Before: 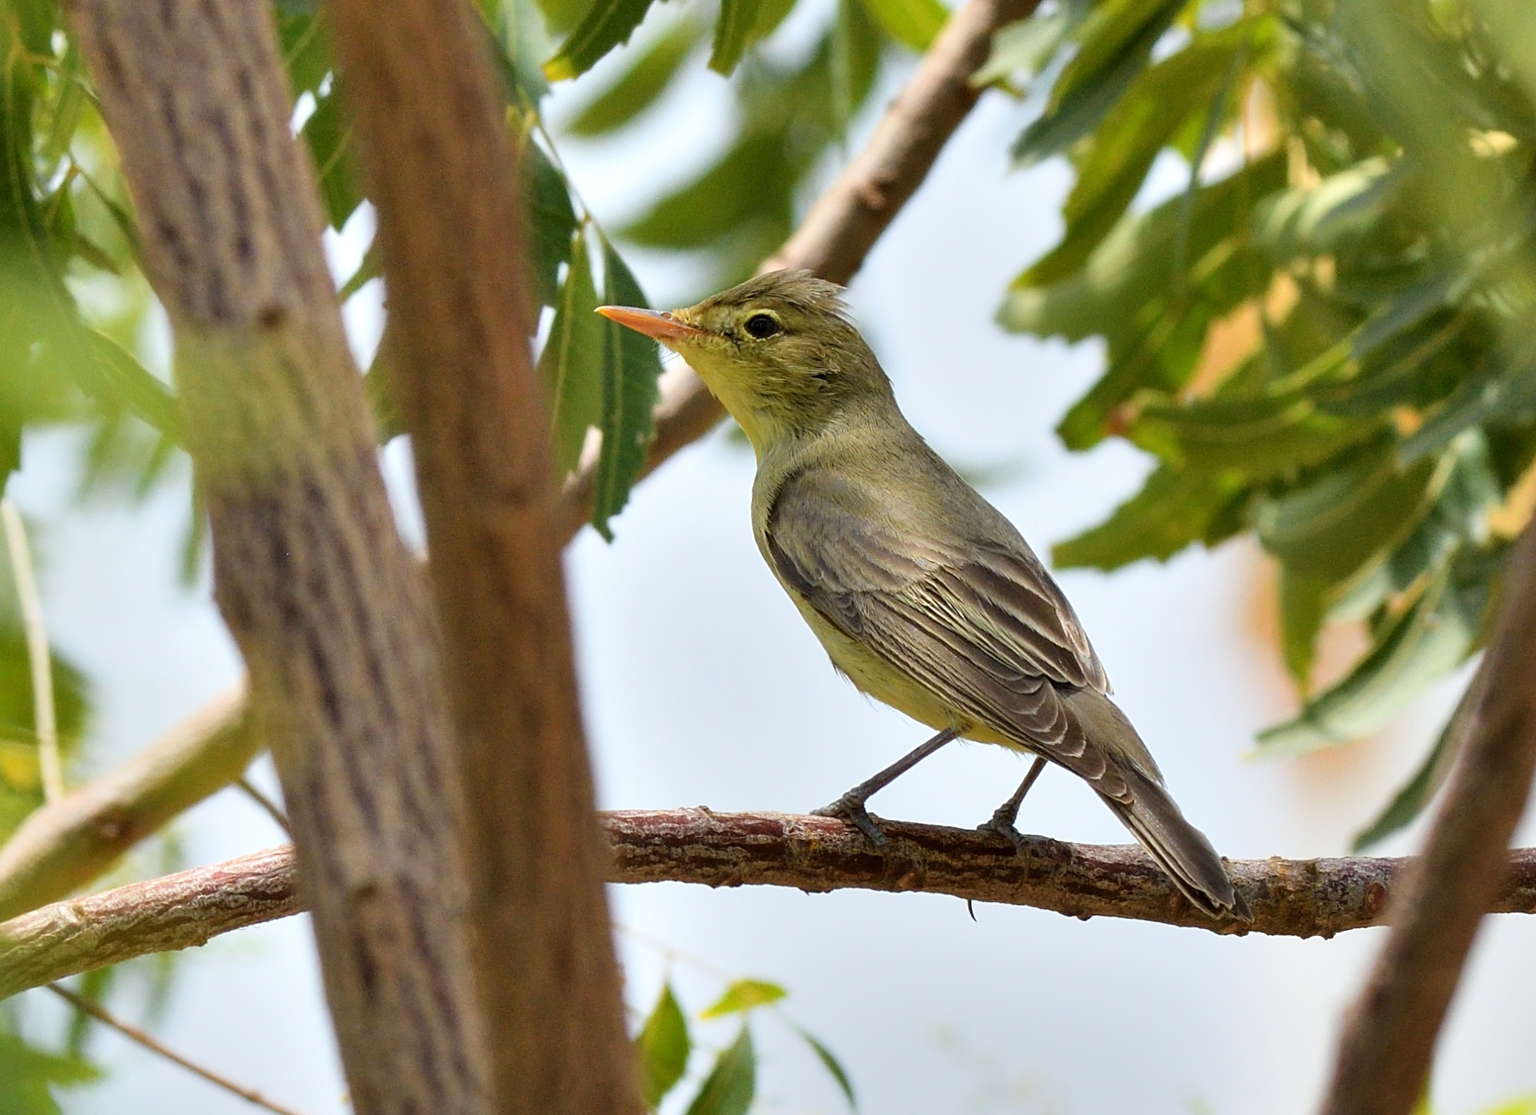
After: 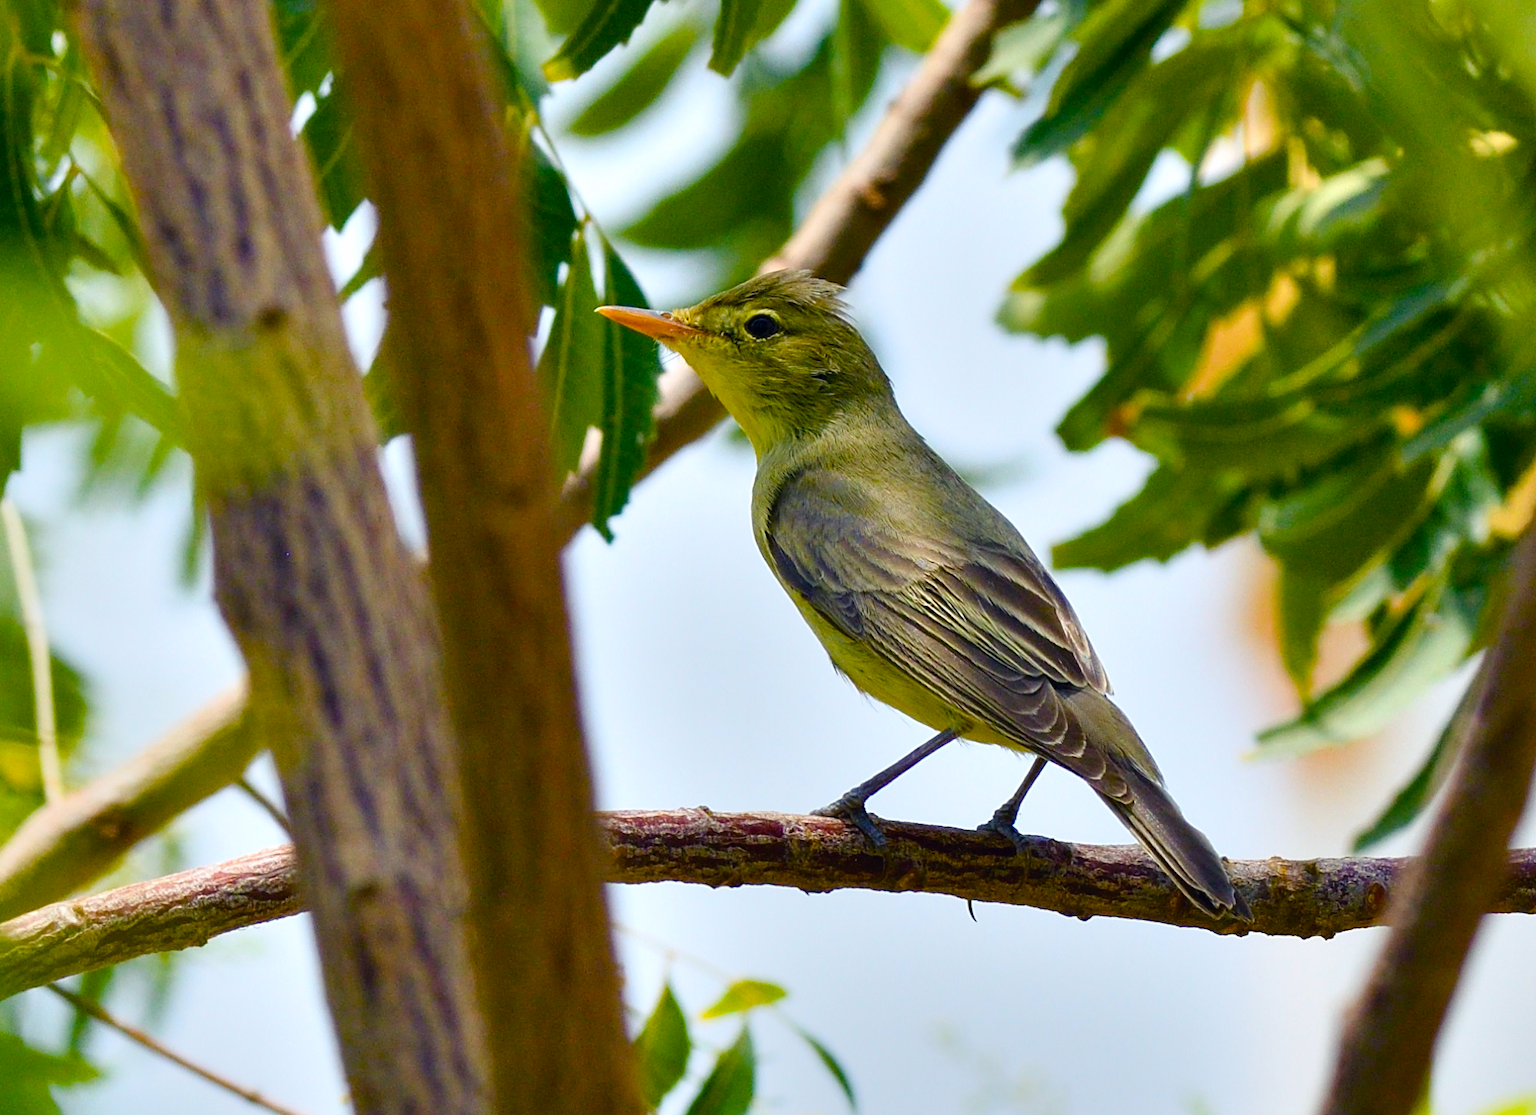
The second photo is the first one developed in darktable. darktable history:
color balance rgb: shadows lift › luminance -29.178%, shadows lift › chroma 15.192%, shadows lift › hue 272.17°, power › luminance -7.536%, power › chroma 1.121%, power › hue 218.09°, global offset › luminance 0.254%, global offset › hue 170.71°, linear chroma grading › shadows 31.733%, linear chroma grading › global chroma -2.028%, linear chroma grading › mid-tones 4.197%, perceptual saturation grading › global saturation 20%, perceptual saturation grading › highlights -25.32%, perceptual saturation grading › shadows 49.849%, global vibrance 44.688%
